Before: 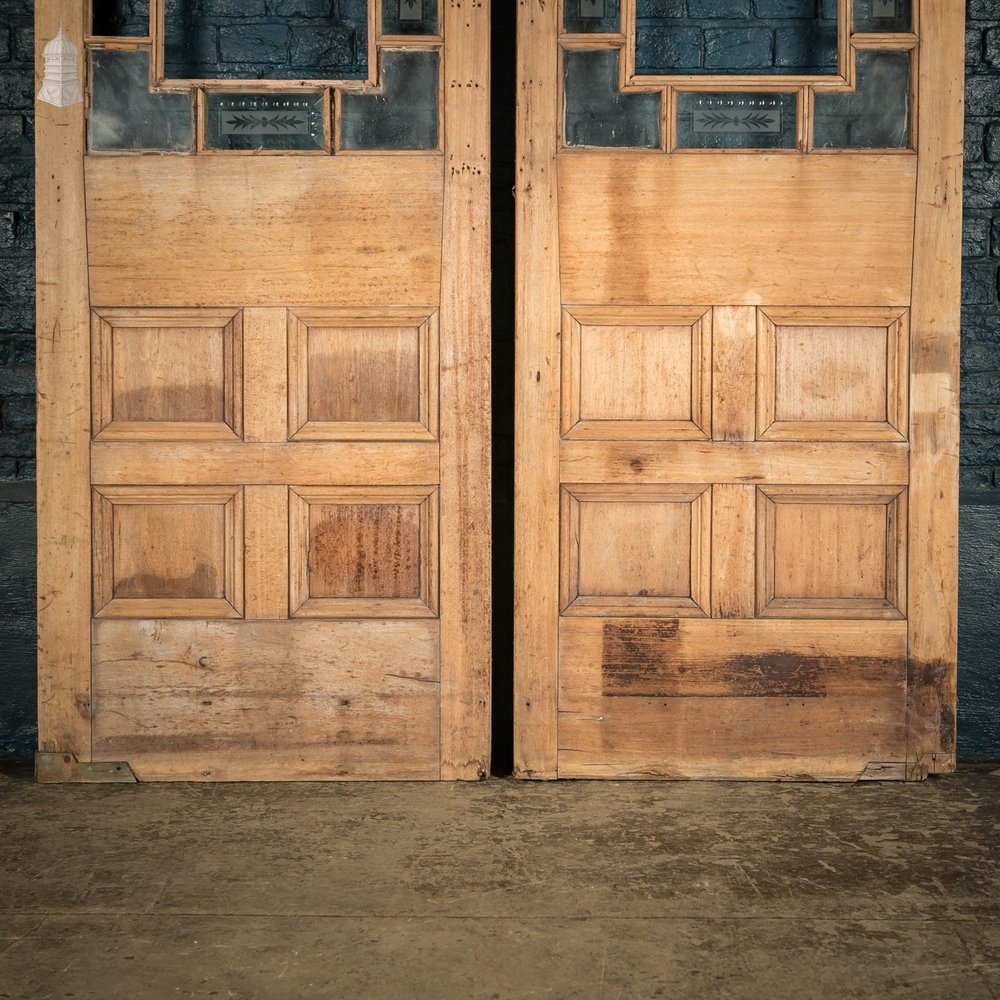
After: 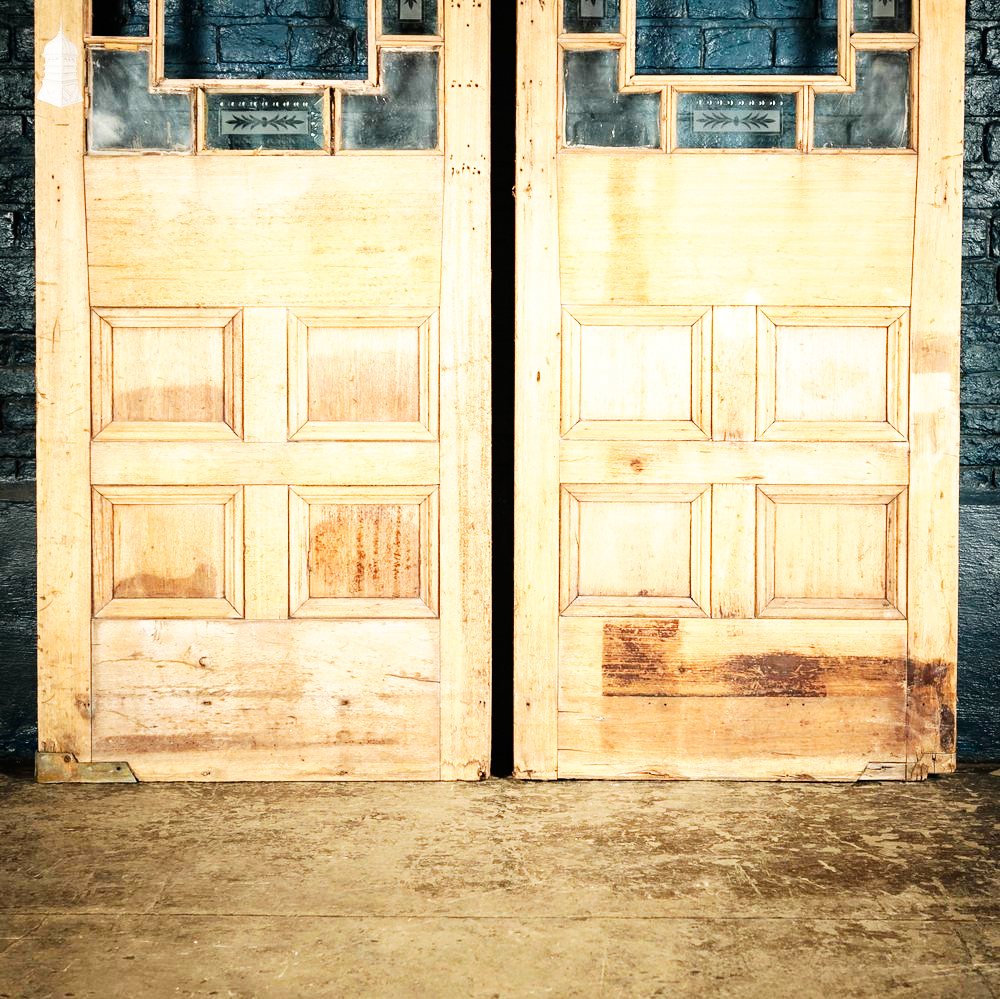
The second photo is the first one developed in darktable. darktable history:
base curve: curves: ch0 [(0, 0) (0.007, 0.004) (0.027, 0.03) (0.046, 0.07) (0.207, 0.54) (0.442, 0.872) (0.673, 0.972) (1, 1)], preserve colors none
crop: bottom 0.061%
tone equalizer: -8 EV -0.421 EV, -7 EV -0.36 EV, -6 EV -0.321 EV, -5 EV -0.246 EV, -3 EV 0.216 EV, -2 EV 0.36 EV, -1 EV 0.409 EV, +0 EV 0.422 EV
exposure: compensate exposure bias true, compensate highlight preservation false
